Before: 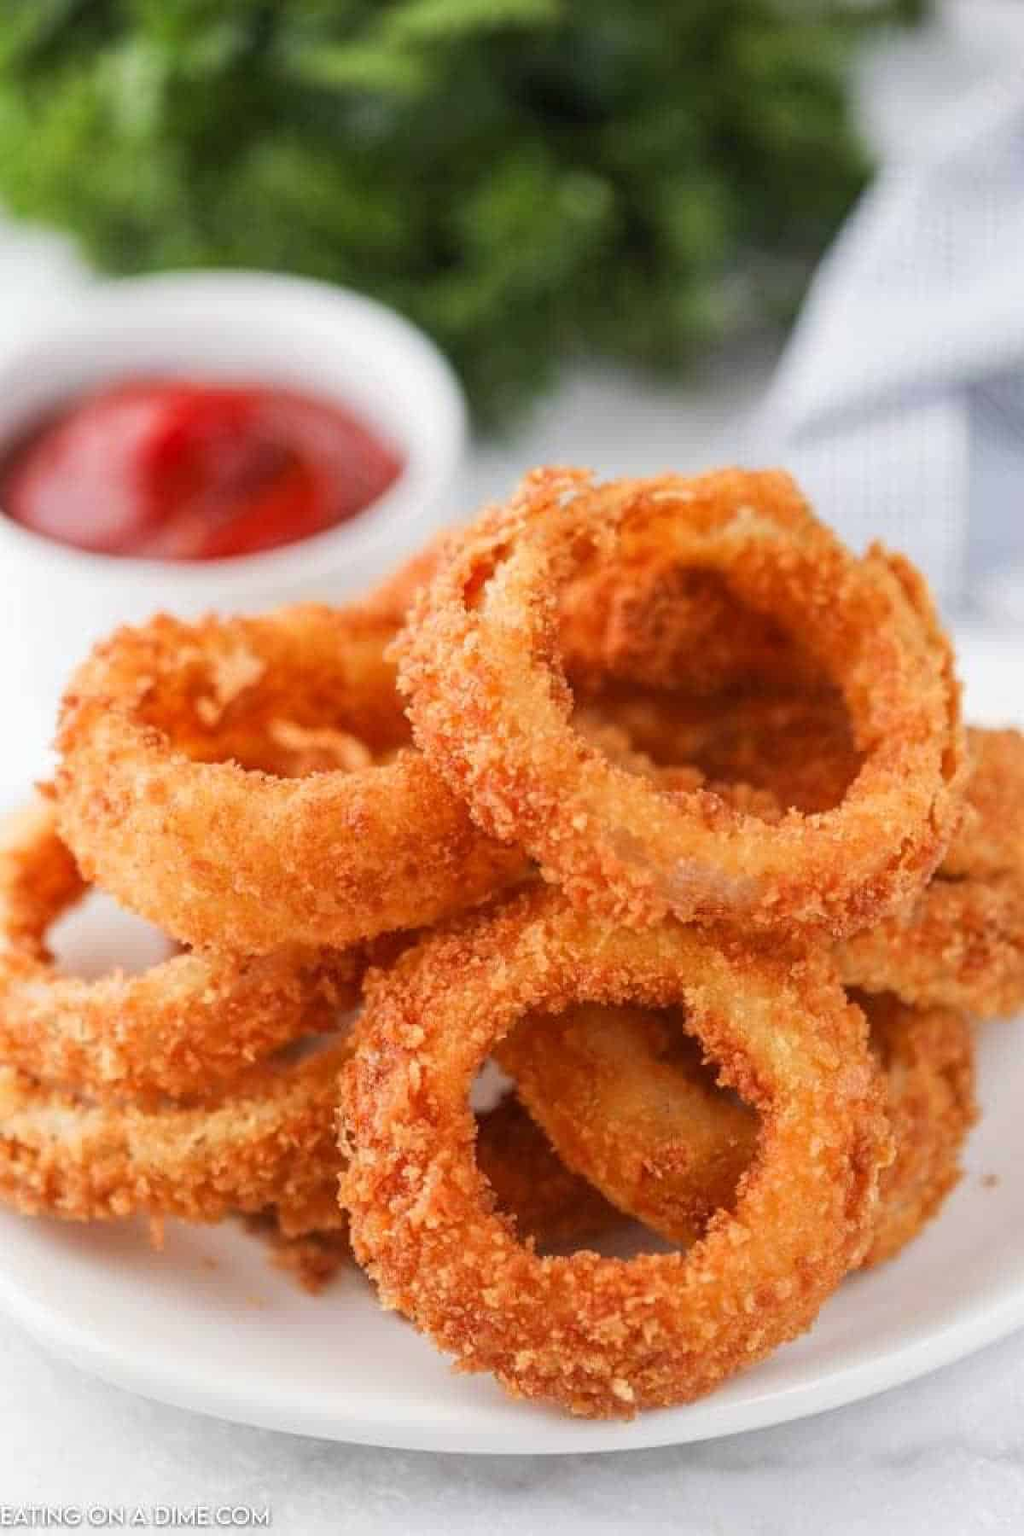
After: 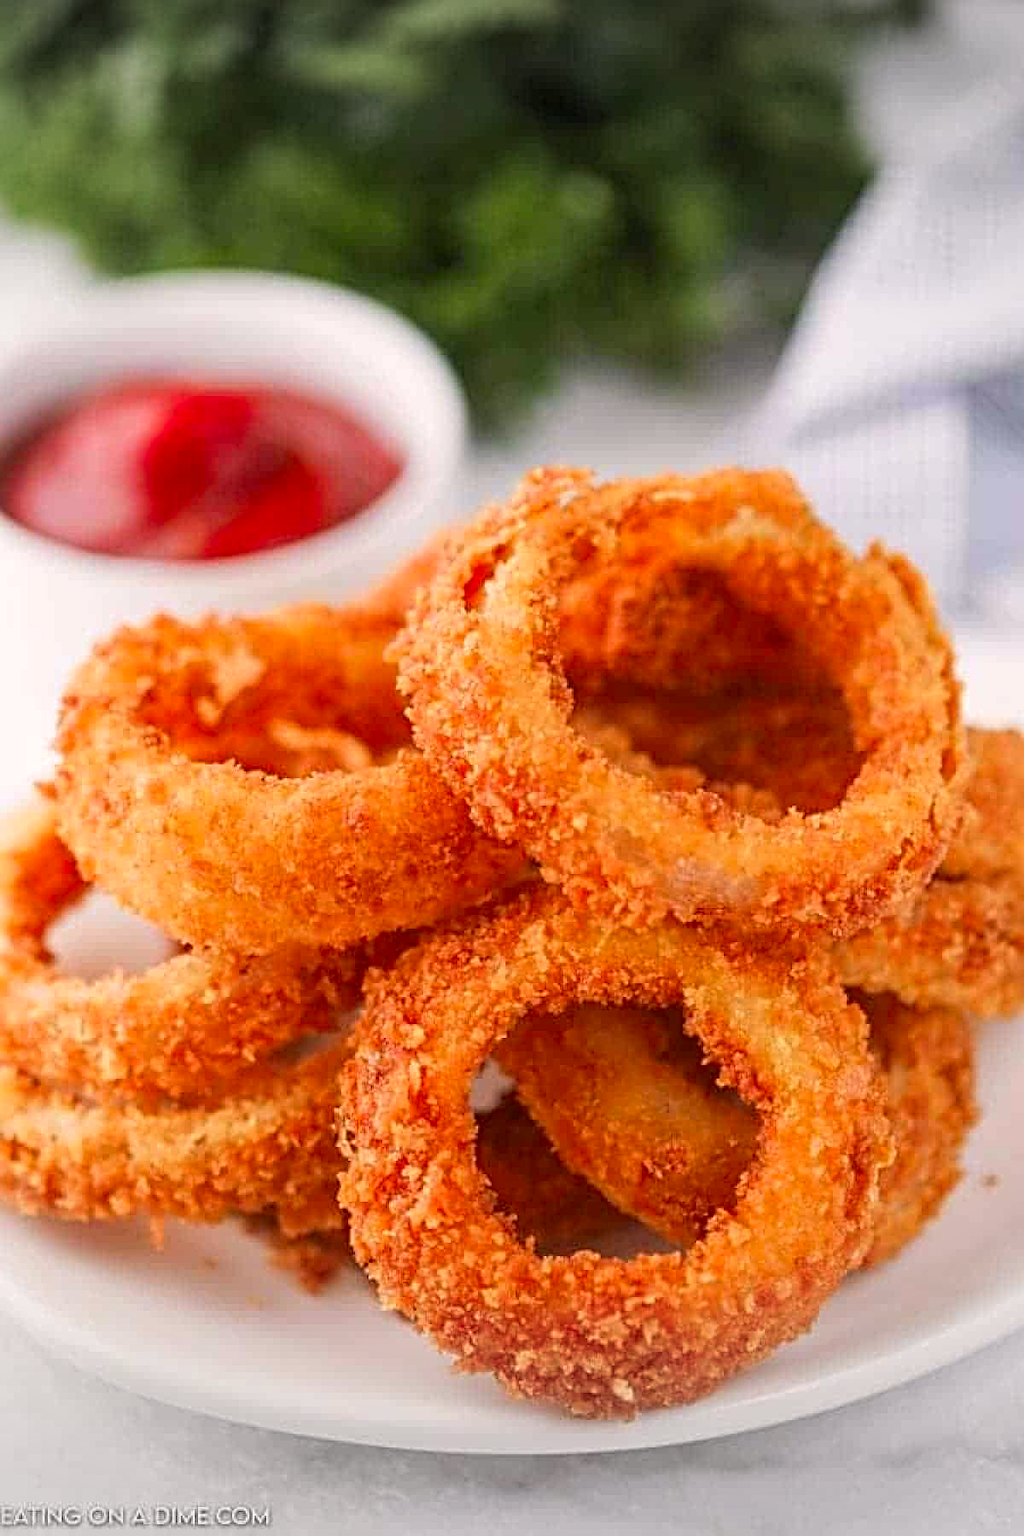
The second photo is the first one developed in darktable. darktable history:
vignetting: fall-off start 99.48%, brightness -0.269, width/height ratio 1.32
color correction: highlights a* 3.33, highlights b* 1.75, saturation 1.16
sharpen: radius 4.842
